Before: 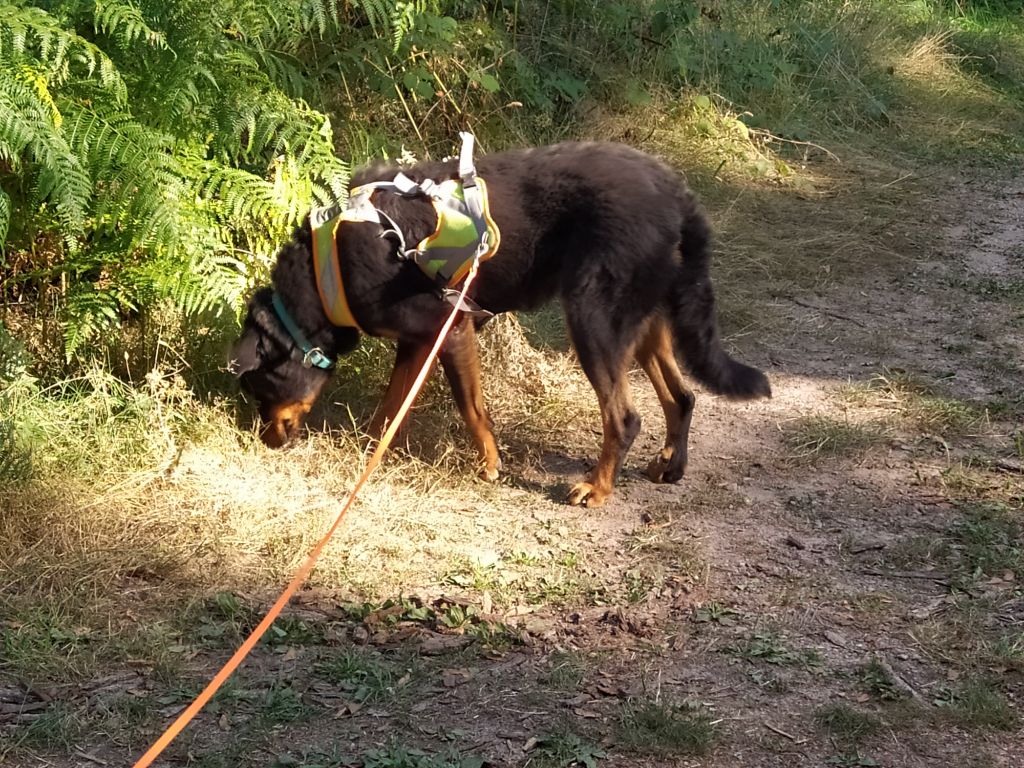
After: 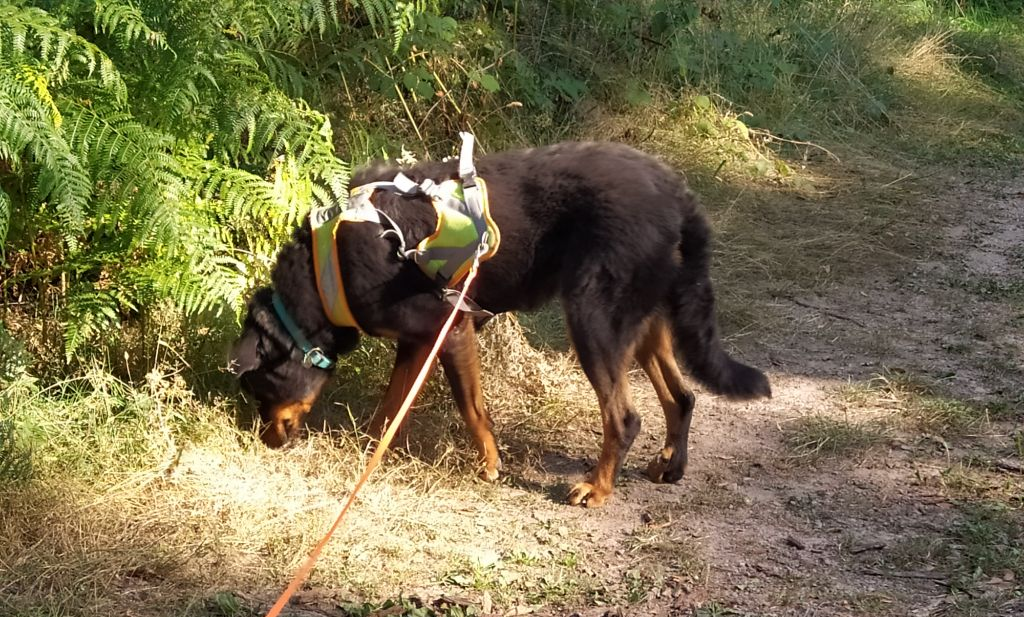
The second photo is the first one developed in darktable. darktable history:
crop: bottom 19.647%
color balance rgb: perceptual saturation grading › global saturation 0.136%
